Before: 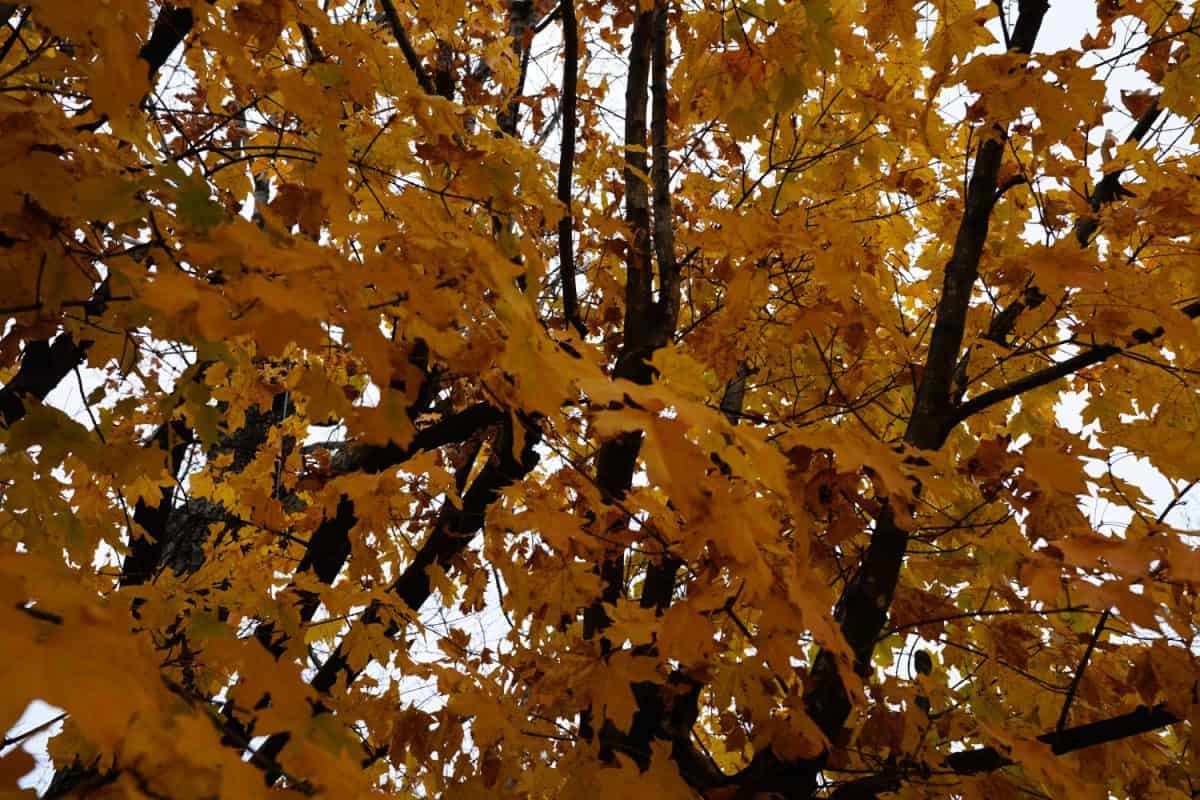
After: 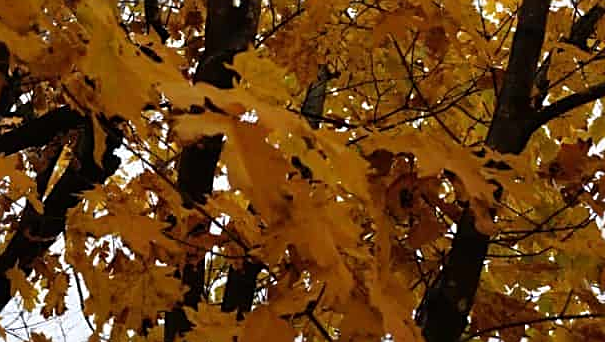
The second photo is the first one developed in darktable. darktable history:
crop: left 34.918%, top 37.085%, right 14.653%, bottom 20.112%
sharpen: on, module defaults
